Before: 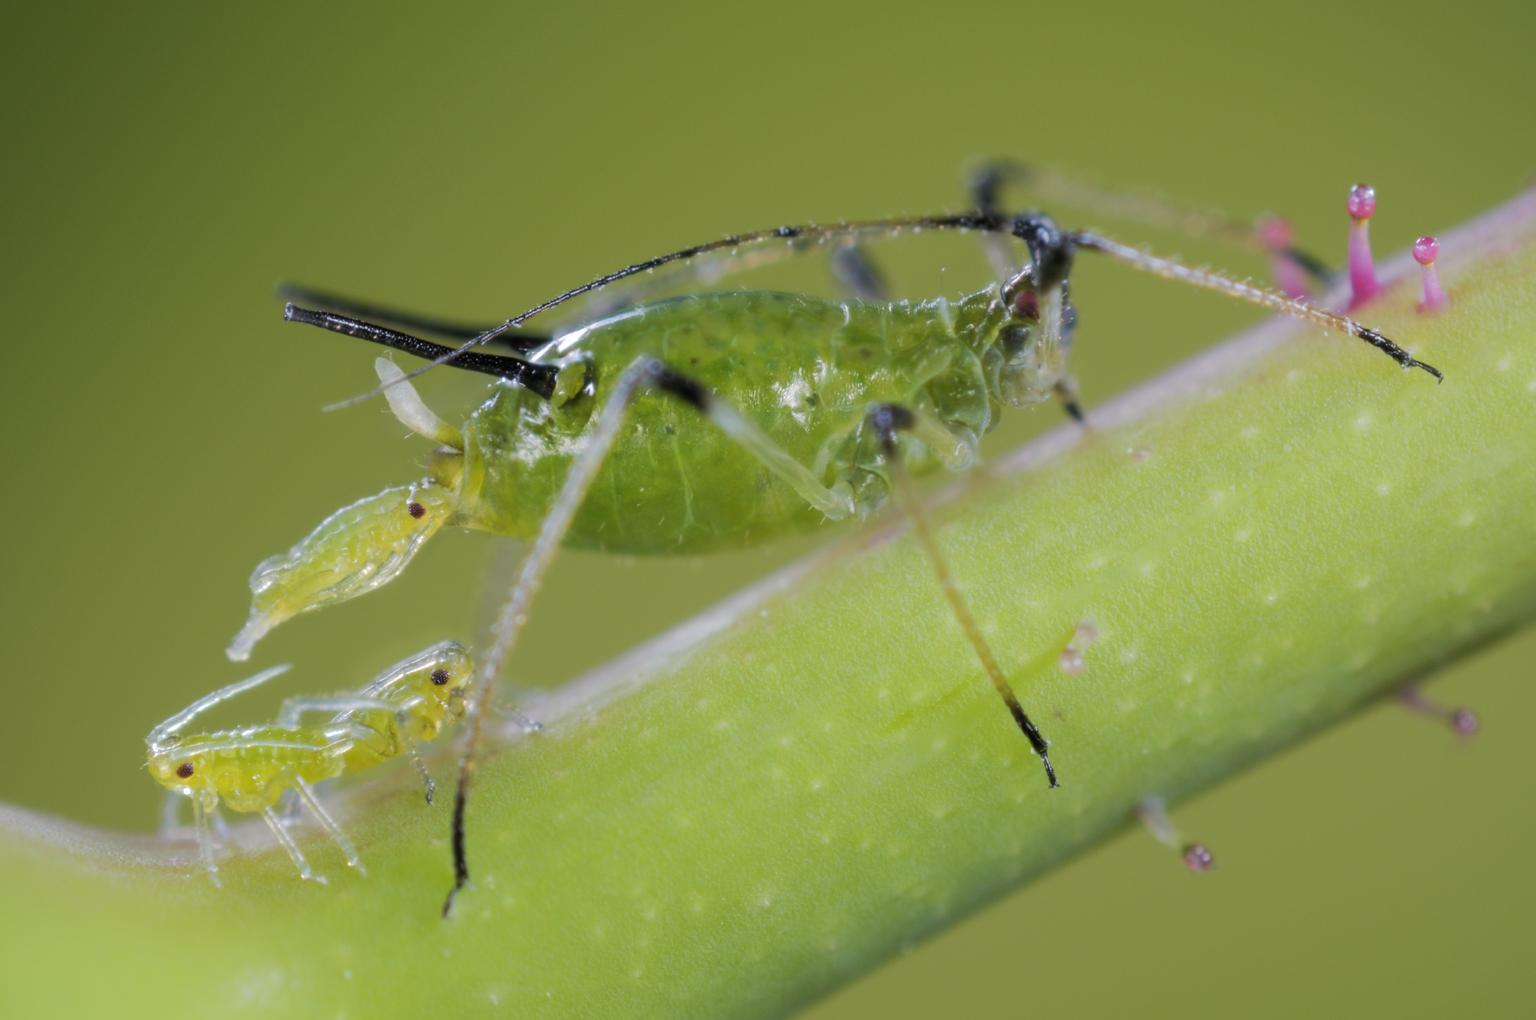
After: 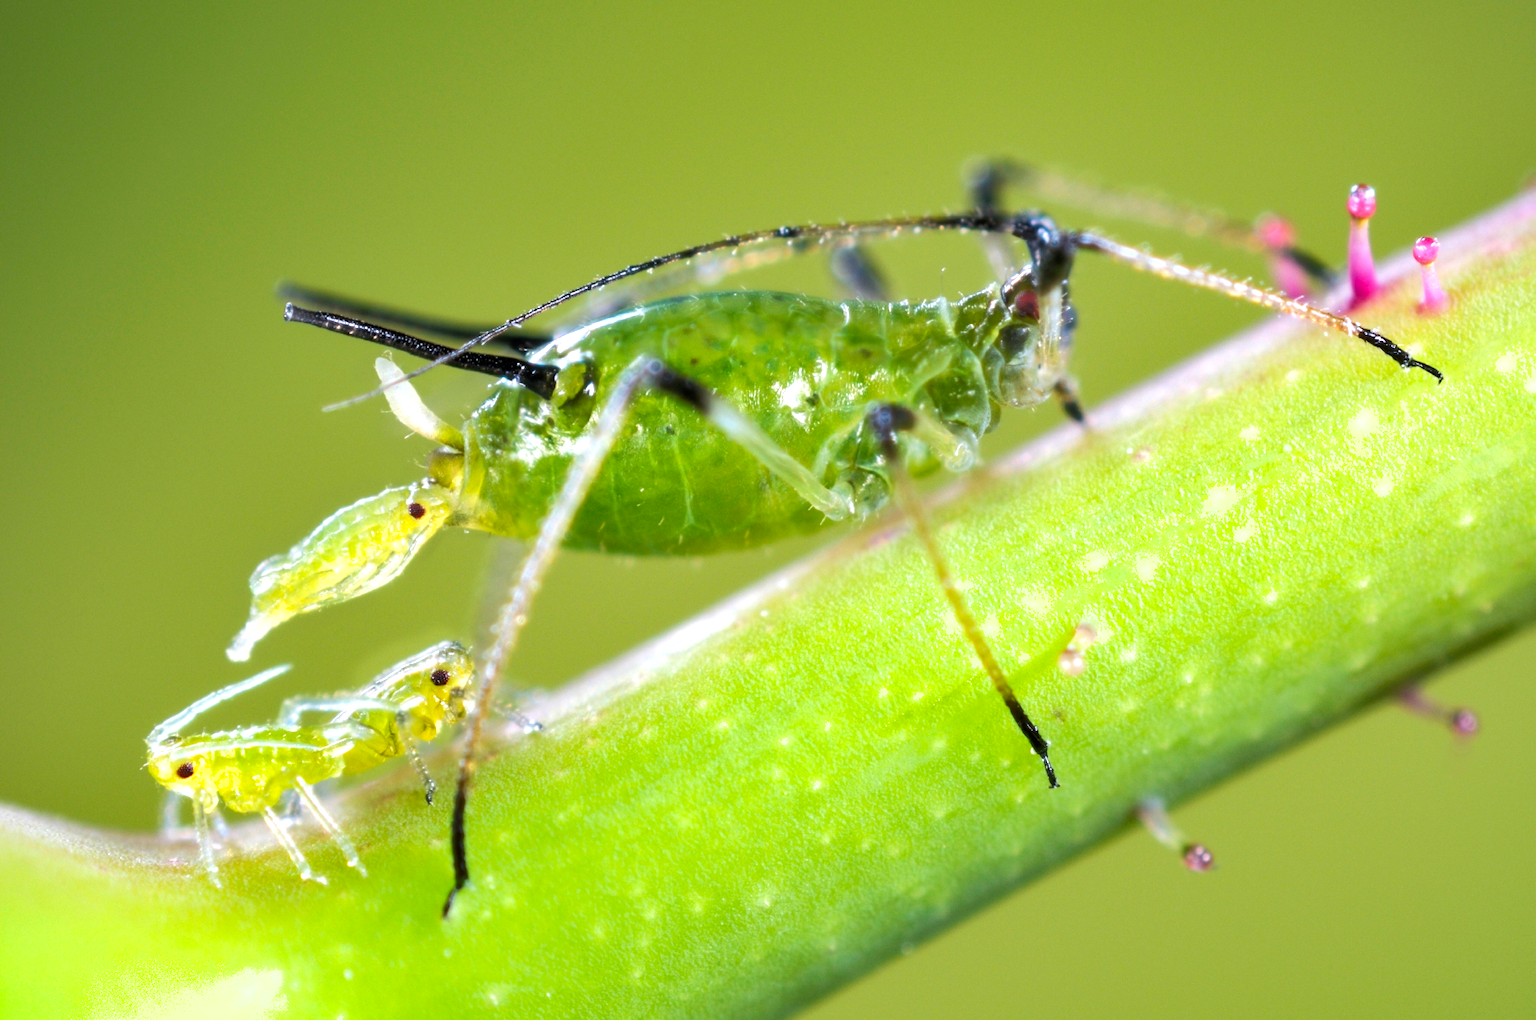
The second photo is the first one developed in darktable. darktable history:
shadows and highlights: low approximation 0.01, soften with gaussian
exposure: exposure 1.093 EV, compensate highlight preservation false
